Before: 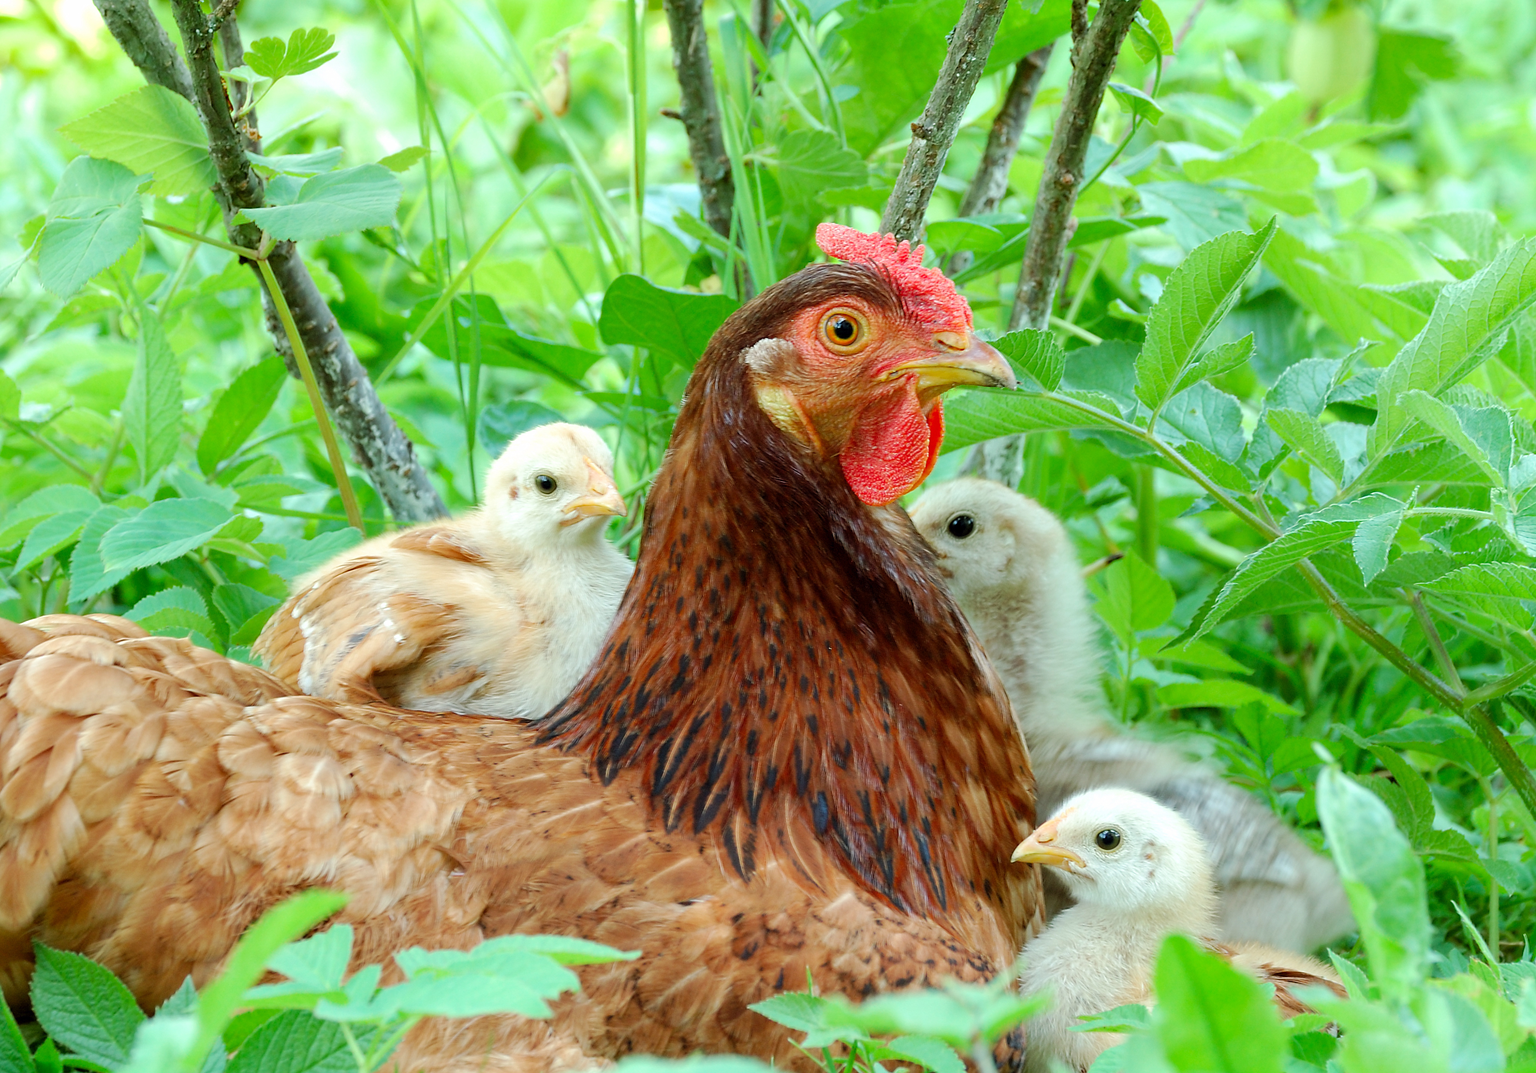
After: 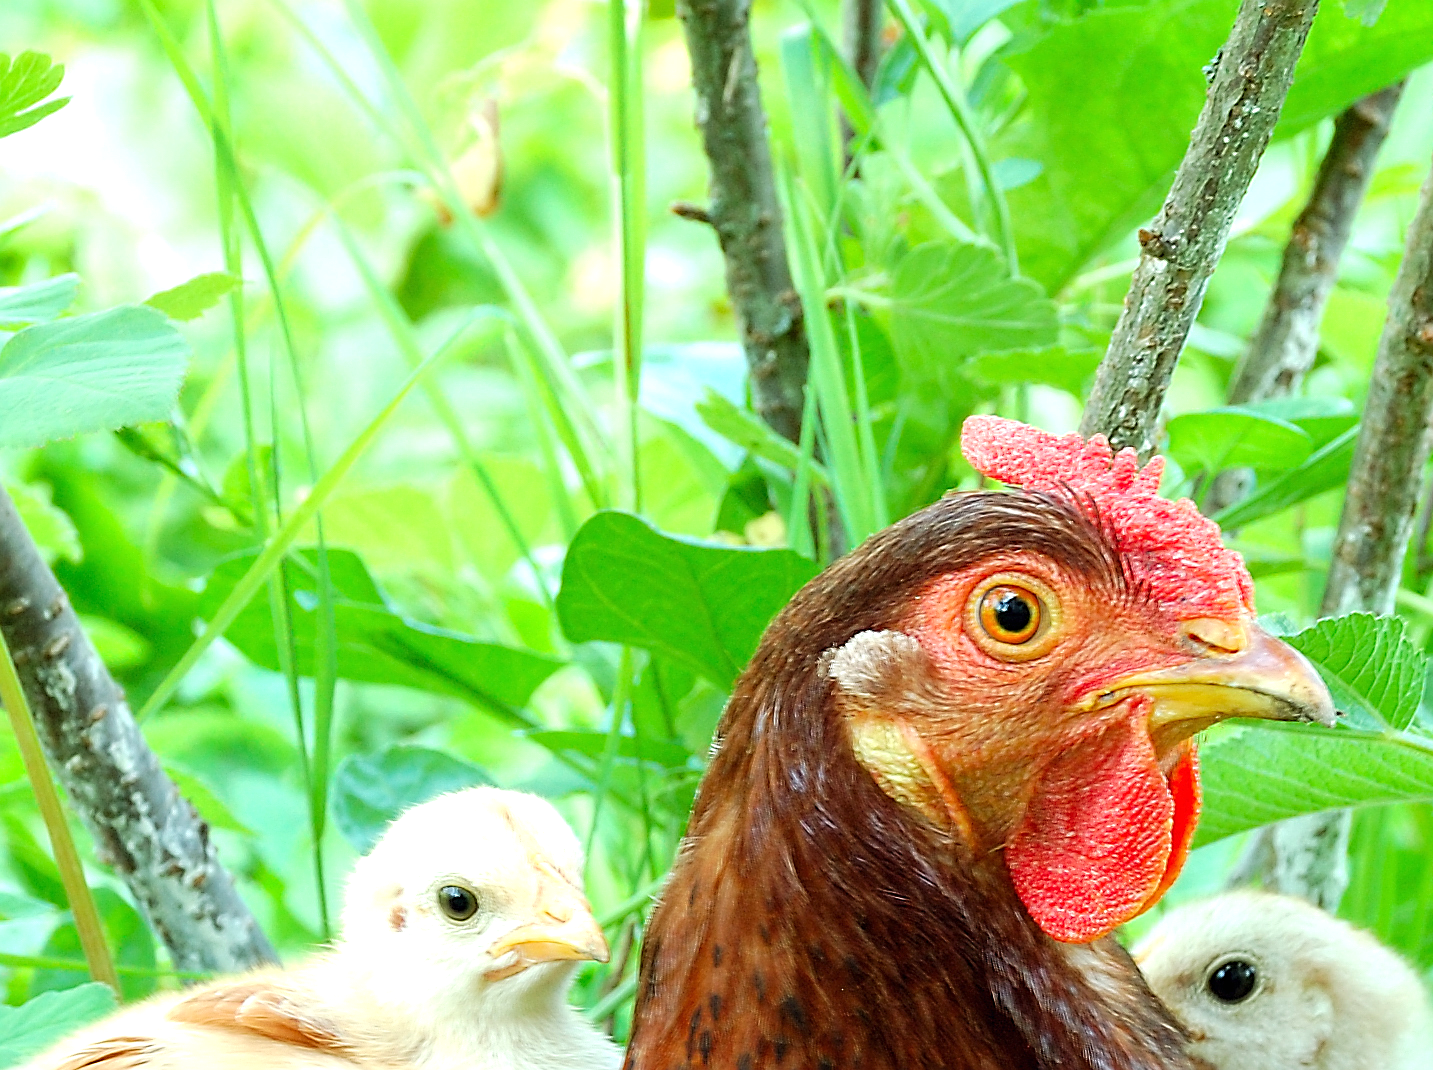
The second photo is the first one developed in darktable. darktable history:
crop: left 19.556%, right 30.401%, bottom 46.458%
sharpen: on, module defaults
exposure: black level correction 0, exposure 0.5 EV, compensate highlight preservation false
